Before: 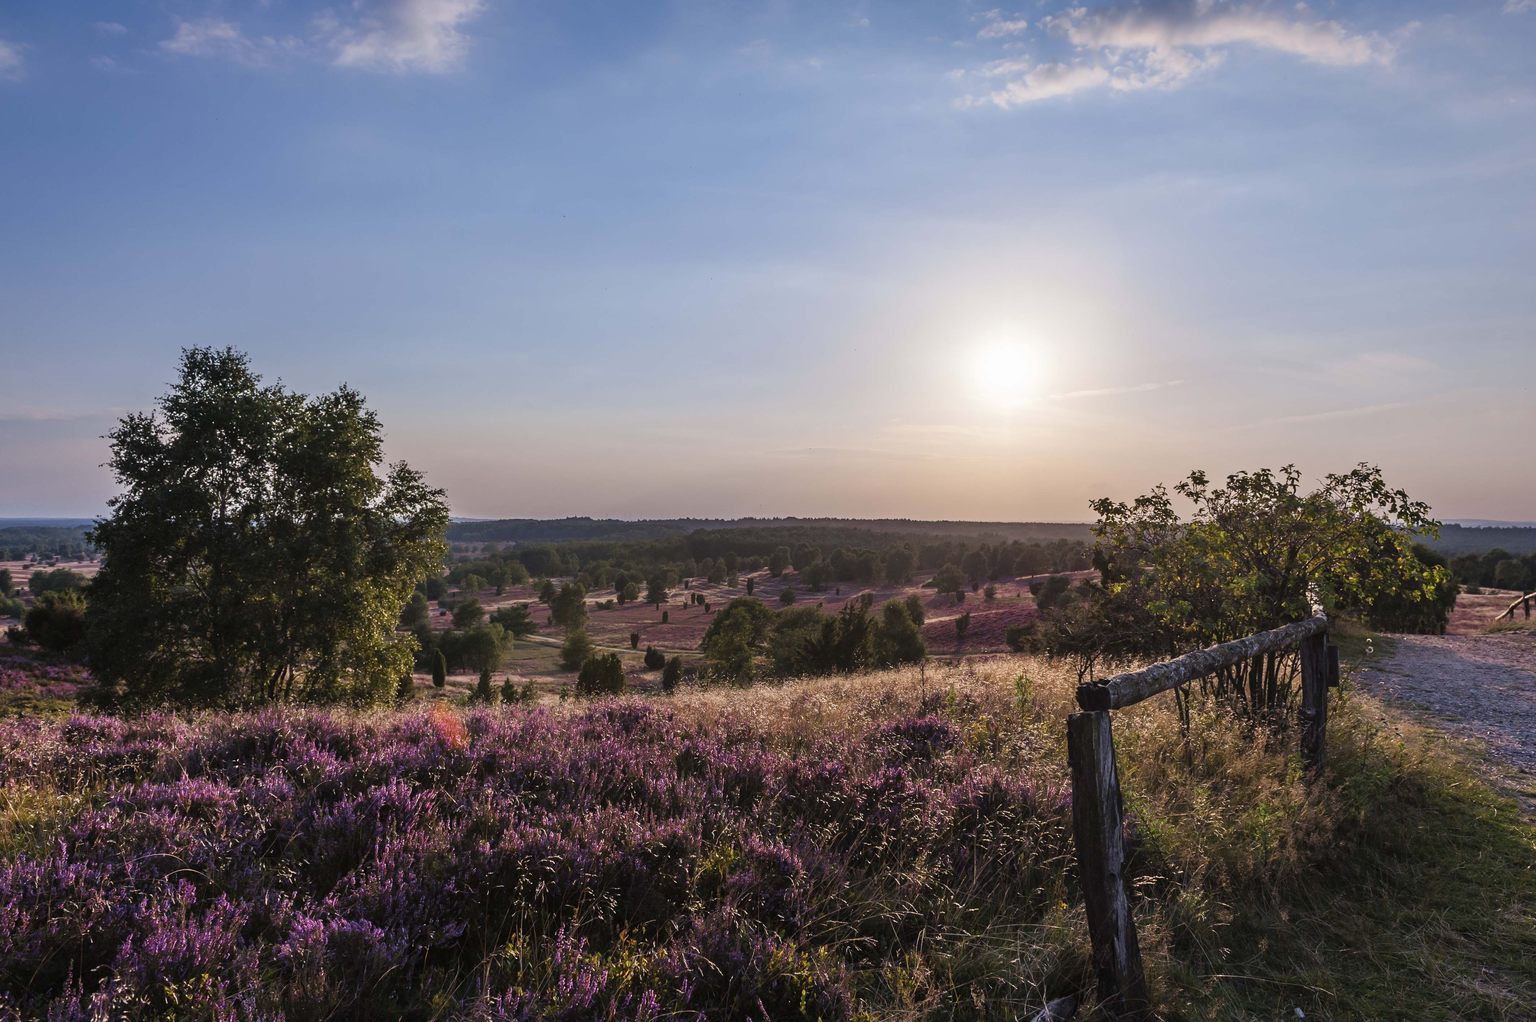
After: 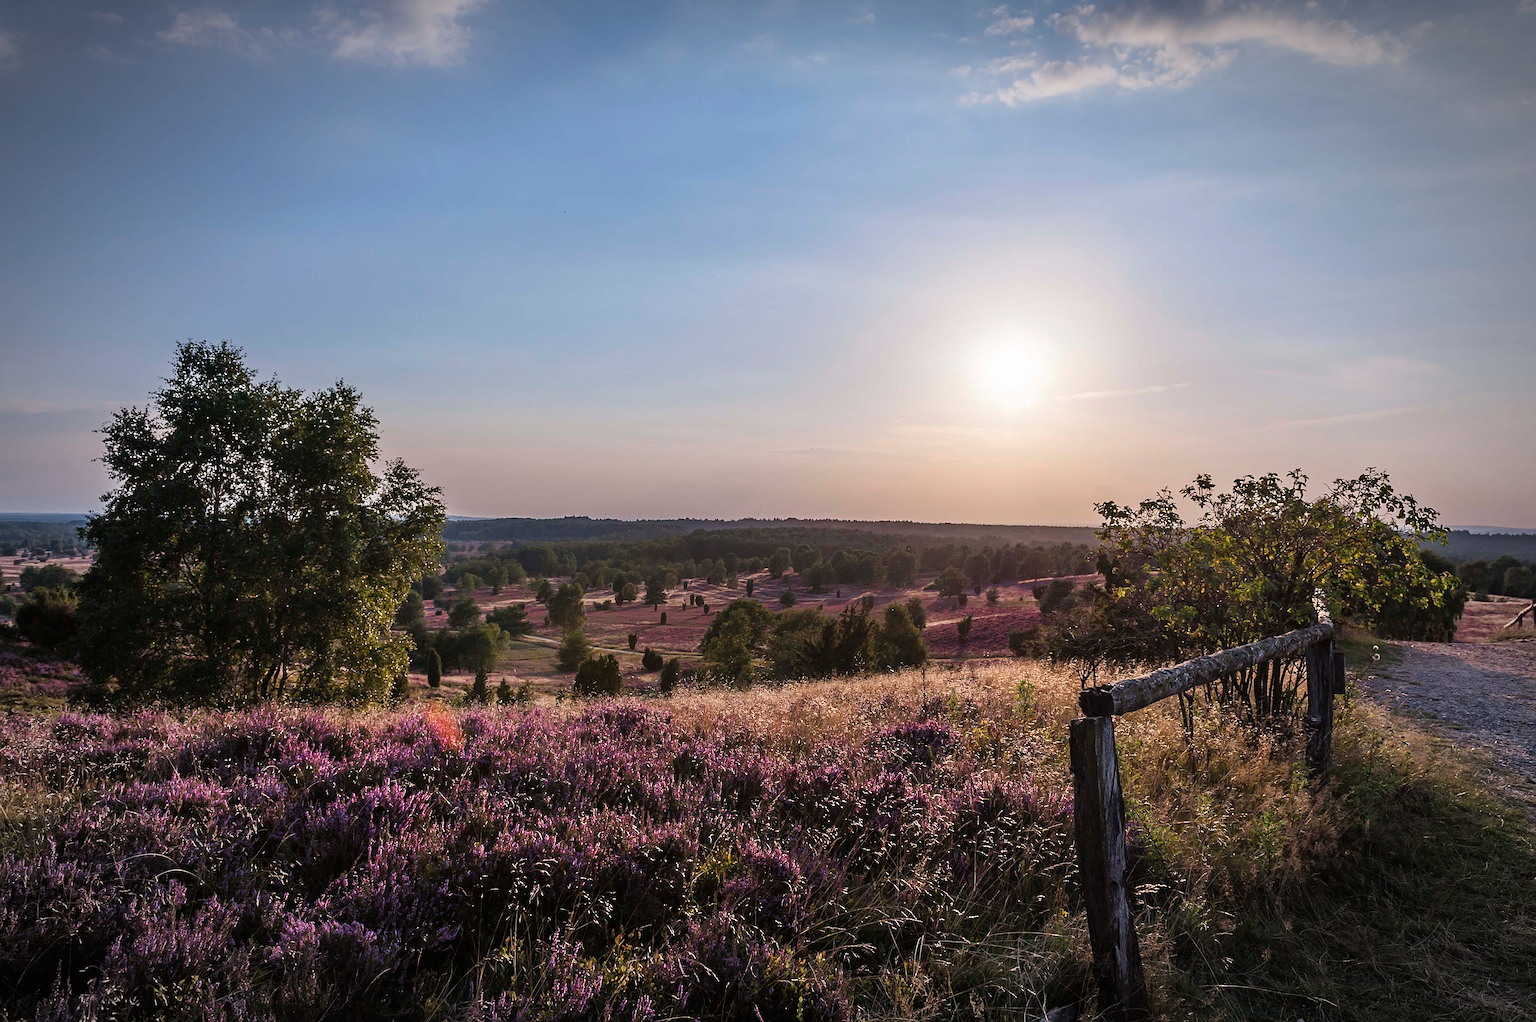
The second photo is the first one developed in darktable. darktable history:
sharpen: on, module defaults
crop and rotate: angle -0.457°
vignetting: automatic ratio true
